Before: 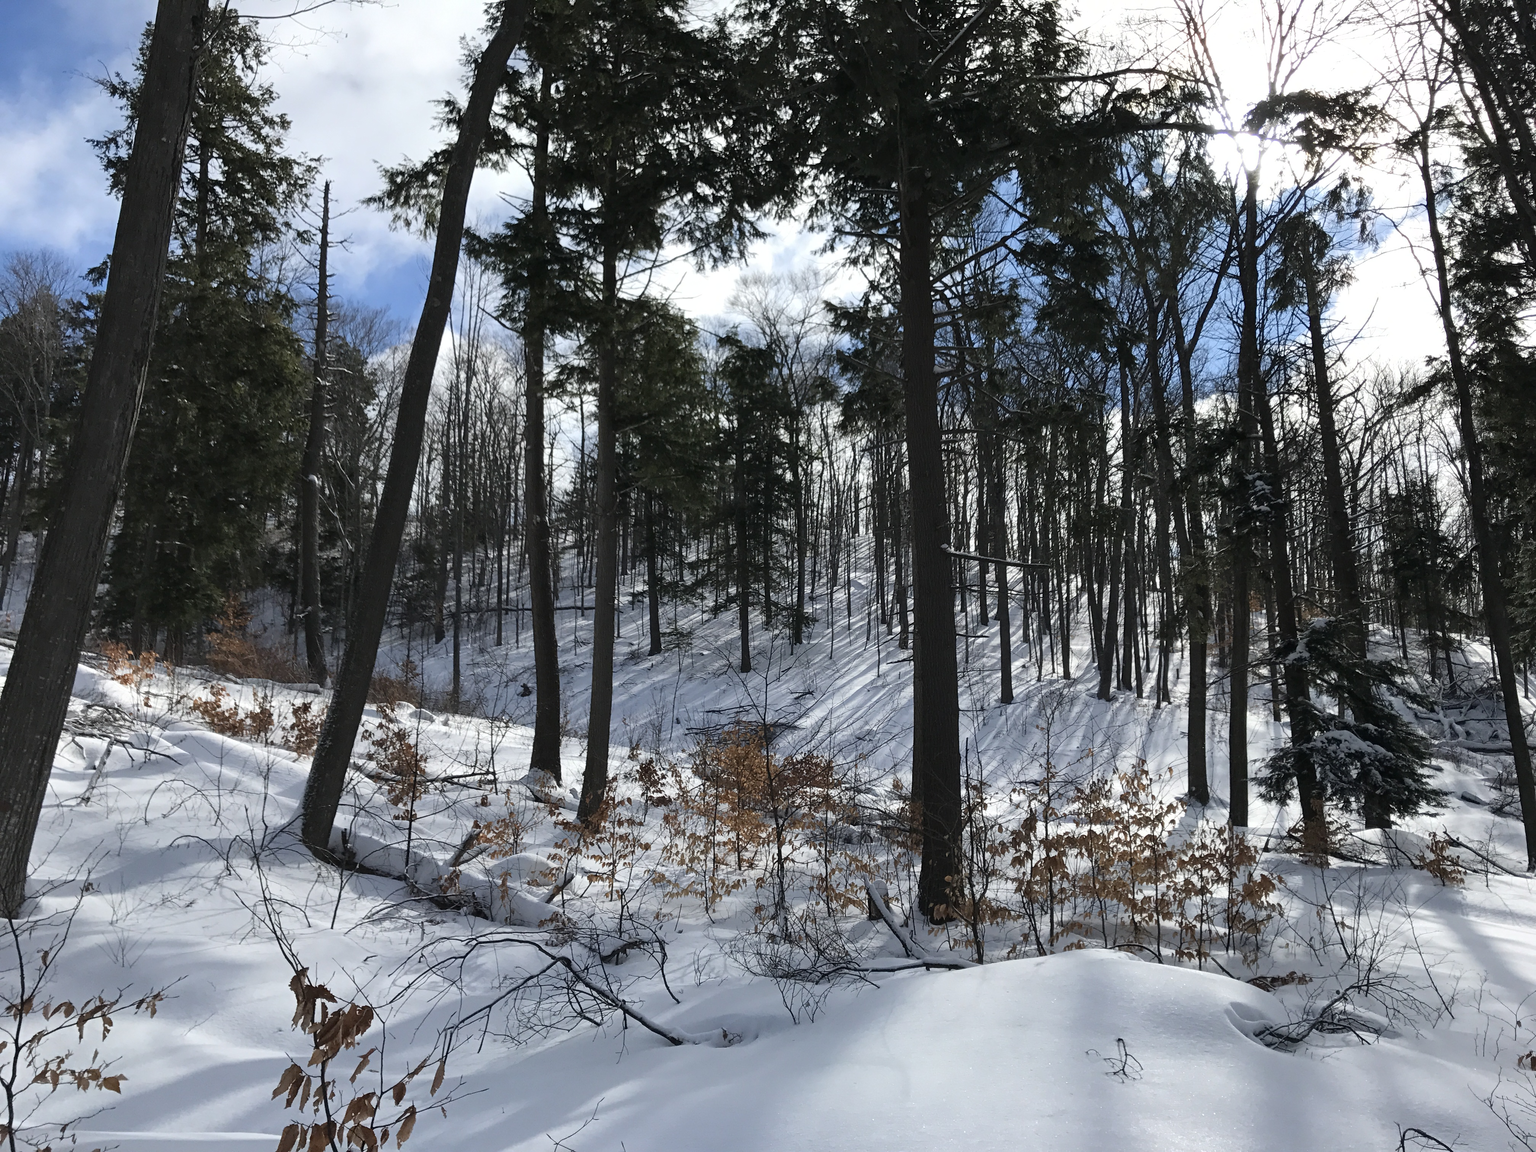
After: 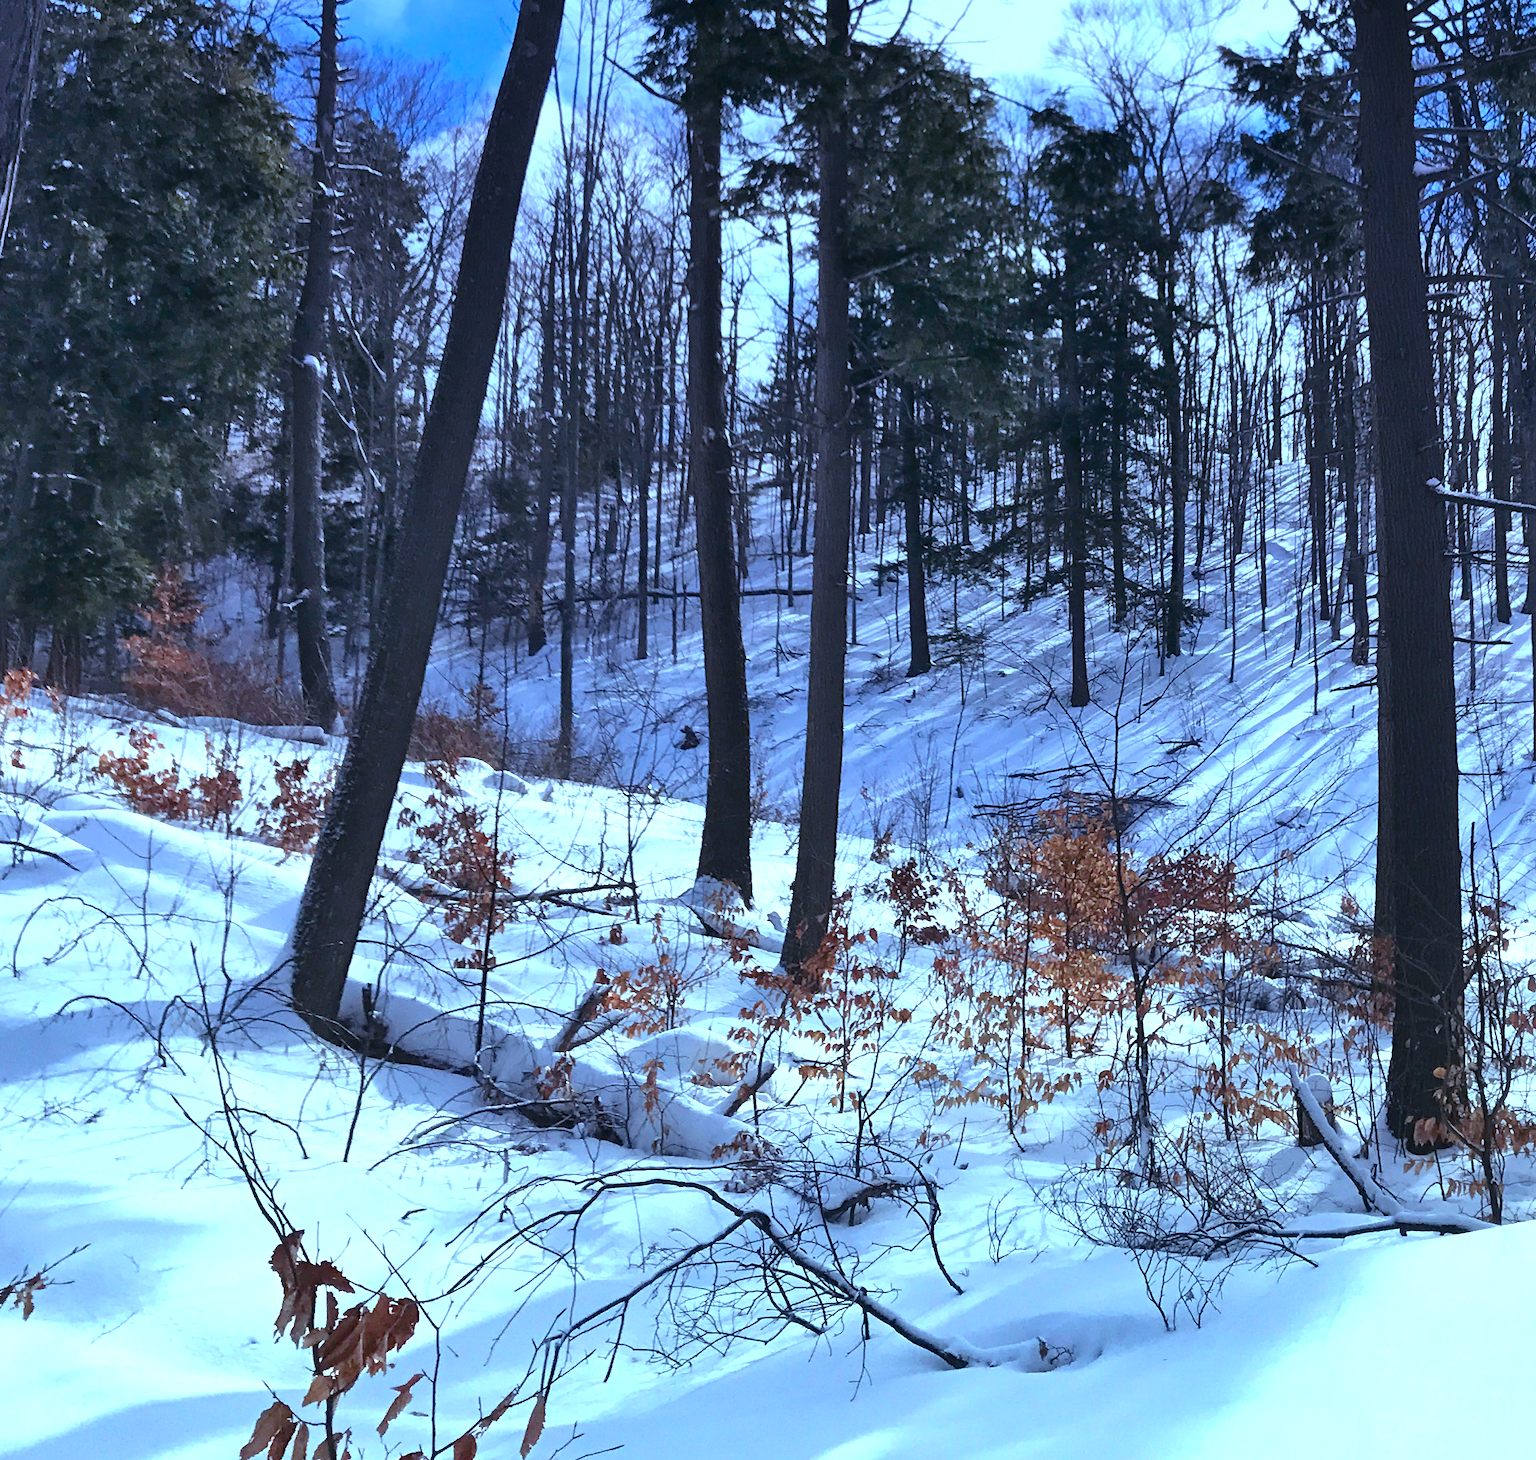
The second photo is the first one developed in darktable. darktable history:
exposure: black level correction 0, exposure 0.7 EV, compensate exposure bias true, compensate highlight preservation false
color zones: curves: ch1 [(0, 0.708) (0.088, 0.648) (0.245, 0.187) (0.429, 0.326) (0.571, 0.498) (0.714, 0.5) (0.857, 0.5) (1, 0.708)]
graduated density: hue 238.83°, saturation 50%
crop: left 8.966%, top 23.852%, right 34.699%, bottom 4.703%
color balance rgb: perceptual saturation grading › global saturation 25%, global vibrance 20%
color balance: mode lift, gamma, gain (sRGB), lift [0.997, 0.979, 1.021, 1.011], gamma [1, 1.084, 0.916, 0.998], gain [1, 0.87, 1.13, 1.101], contrast 4.55%, contrast fulcrum 38.24%, output saturation 104.09%
white balance: red 1.066, blue 1.119
shadows and highlights: shadows 52.34, highlights -28.23, soften with gaussian
